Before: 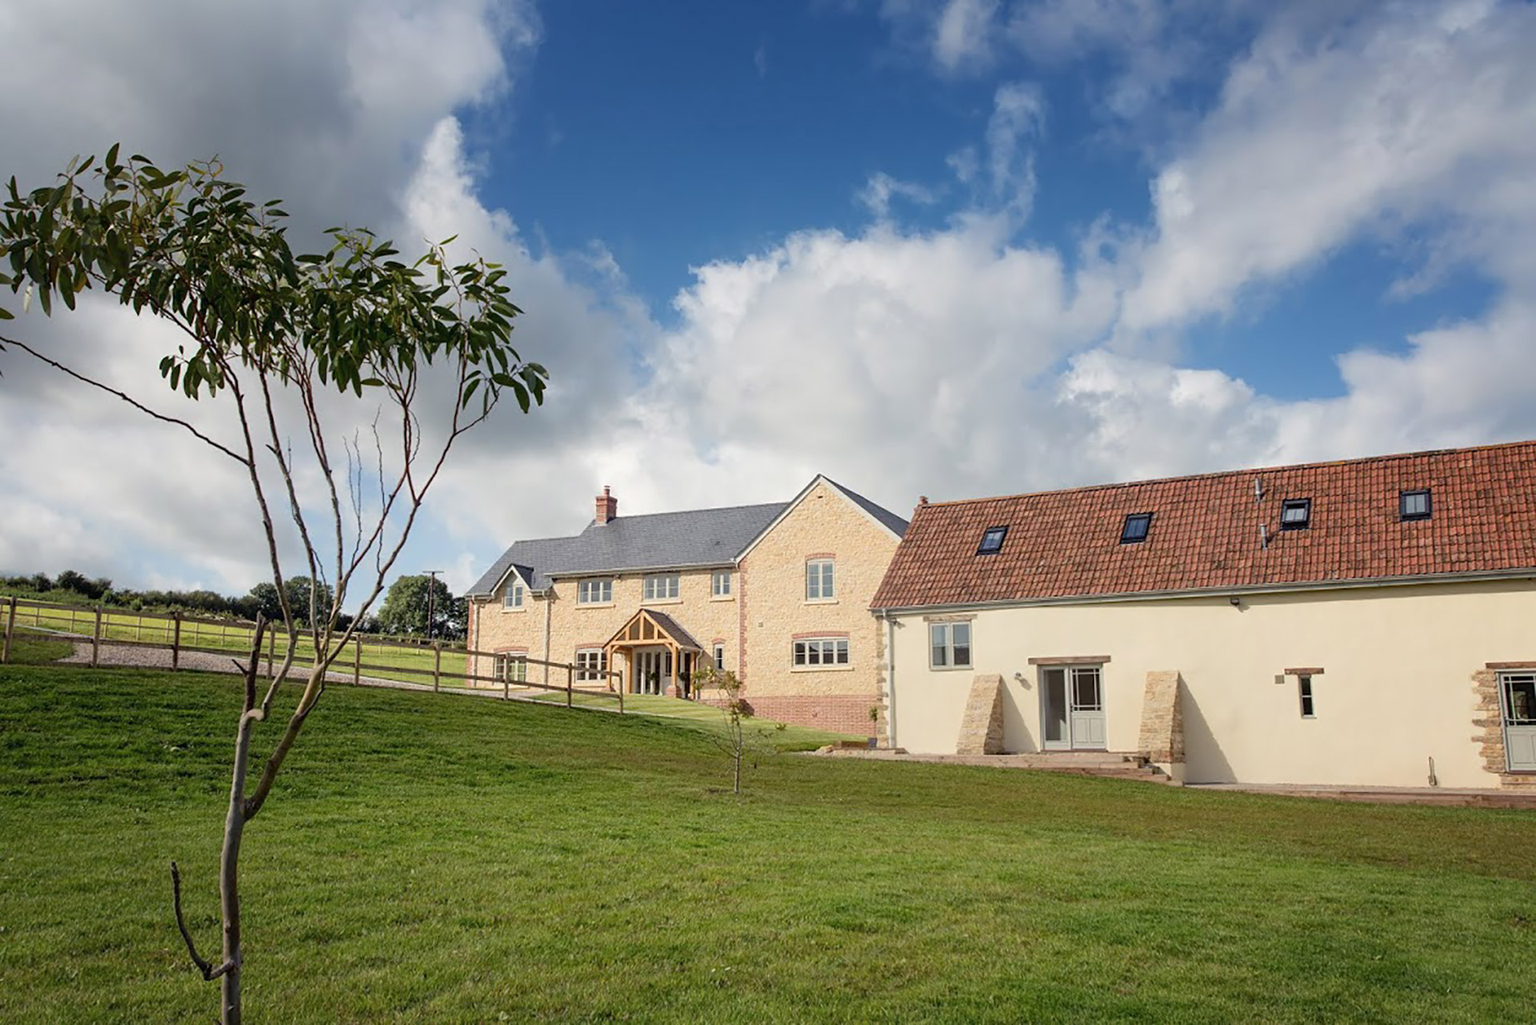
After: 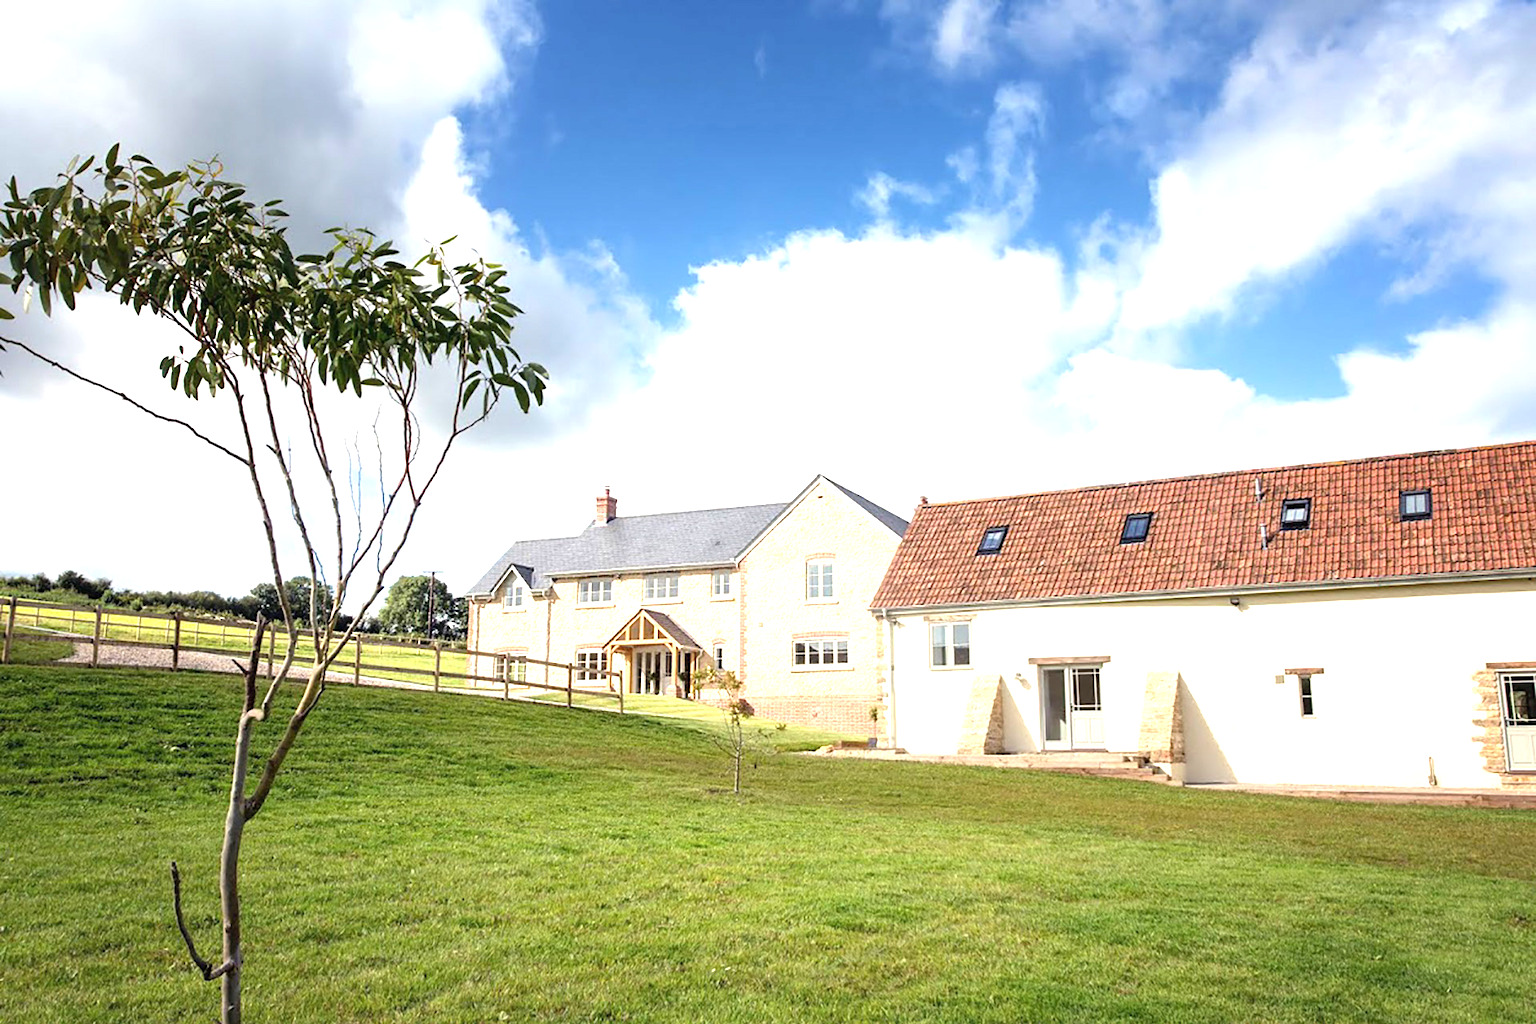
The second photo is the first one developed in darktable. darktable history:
tone equalizer: -8 EV -0.4 EV, -7 EV -0.354 EV, -6 EV -0.341 EV, -5 EV -0.239 EV, -3 EV 0.249 EV, -2 EV 0.304 EV, -1 EV 0.373 EV, +0 EV 0.422 EV
exposure: black level correction 0, exposure 0.897 EV, compensate highlight preservation false
